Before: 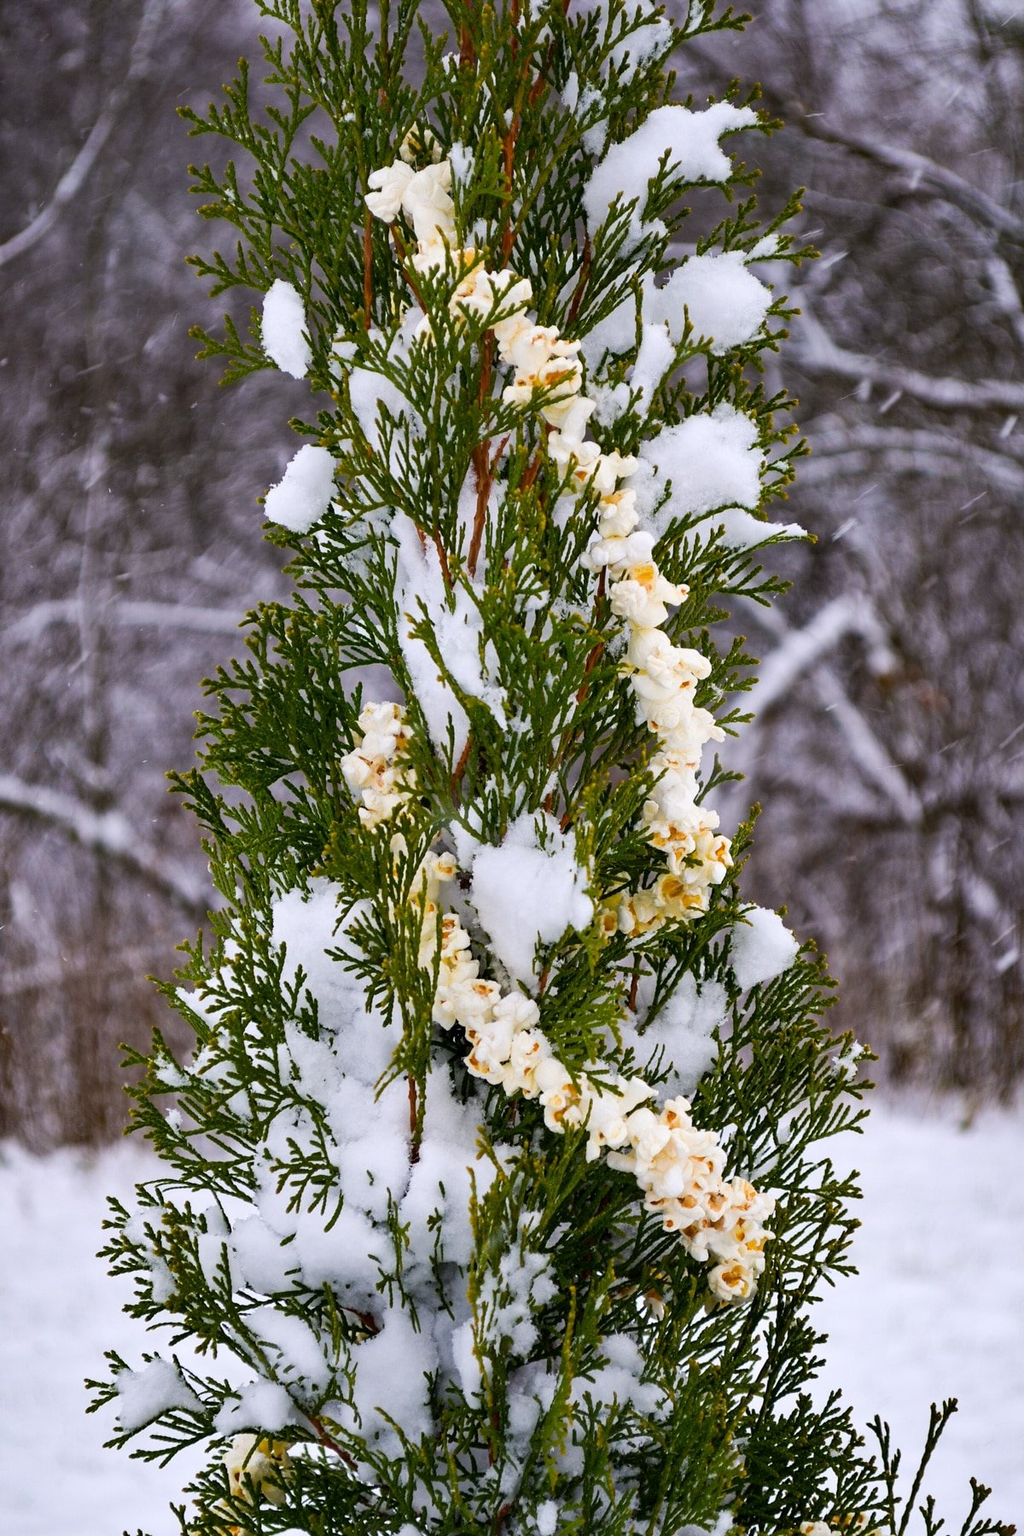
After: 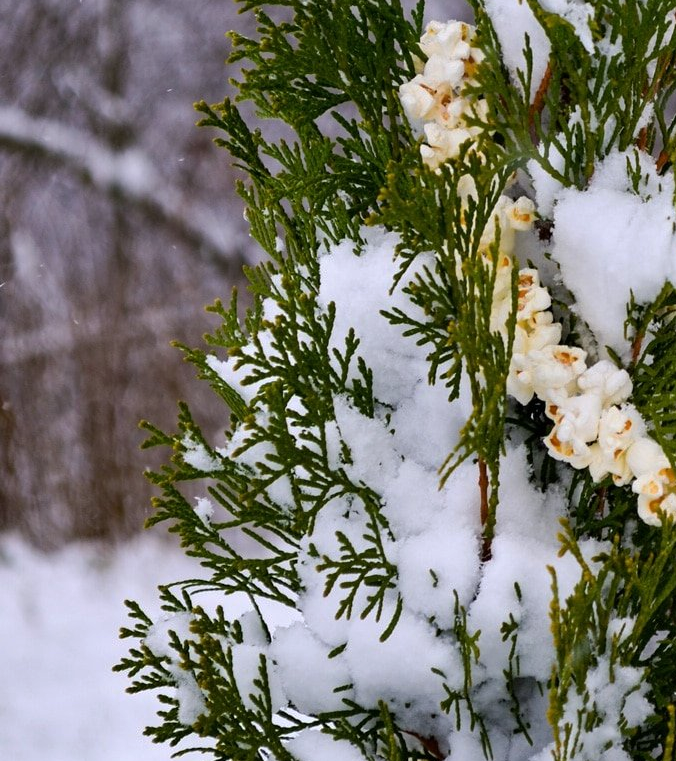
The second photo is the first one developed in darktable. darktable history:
exposure: compensate highlight preservation false
crop: top 44.6%, right 43.634%, bottom 13.099%
base curve: curves: ch0 [(0, 0) (0.74, 0.67) (1, 1)], preserve colors none
